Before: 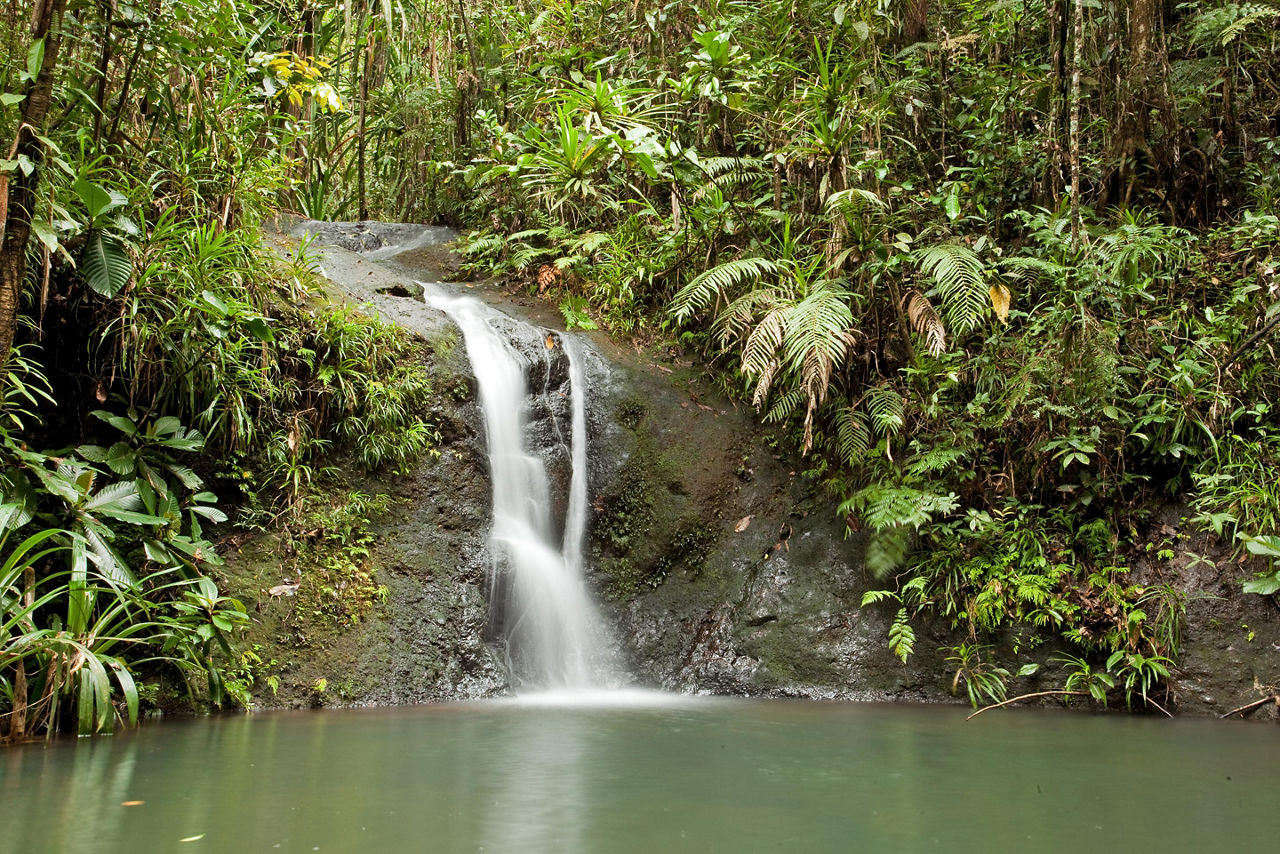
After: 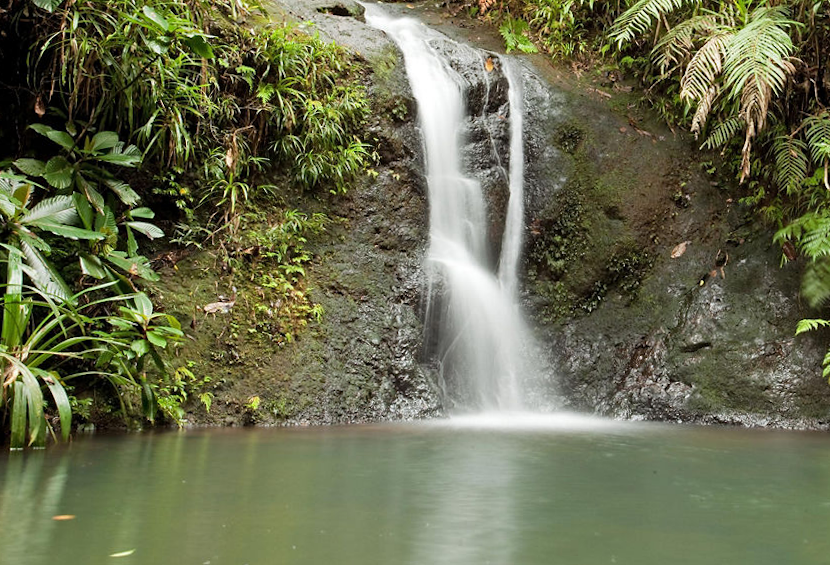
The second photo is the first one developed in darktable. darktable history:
crop and rotate: angle -1.1°, left 3.618%, top 31.83%, right 29.674%
